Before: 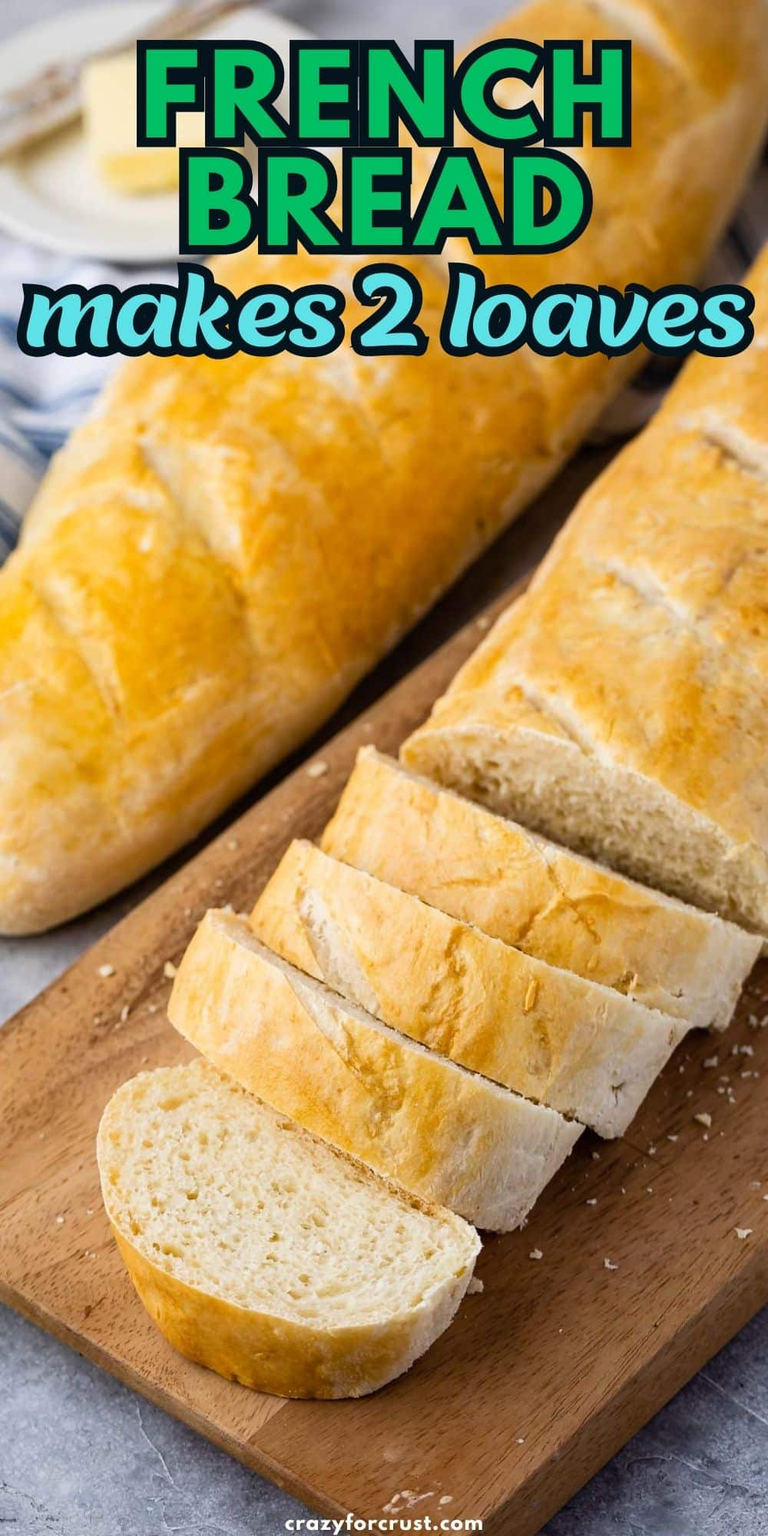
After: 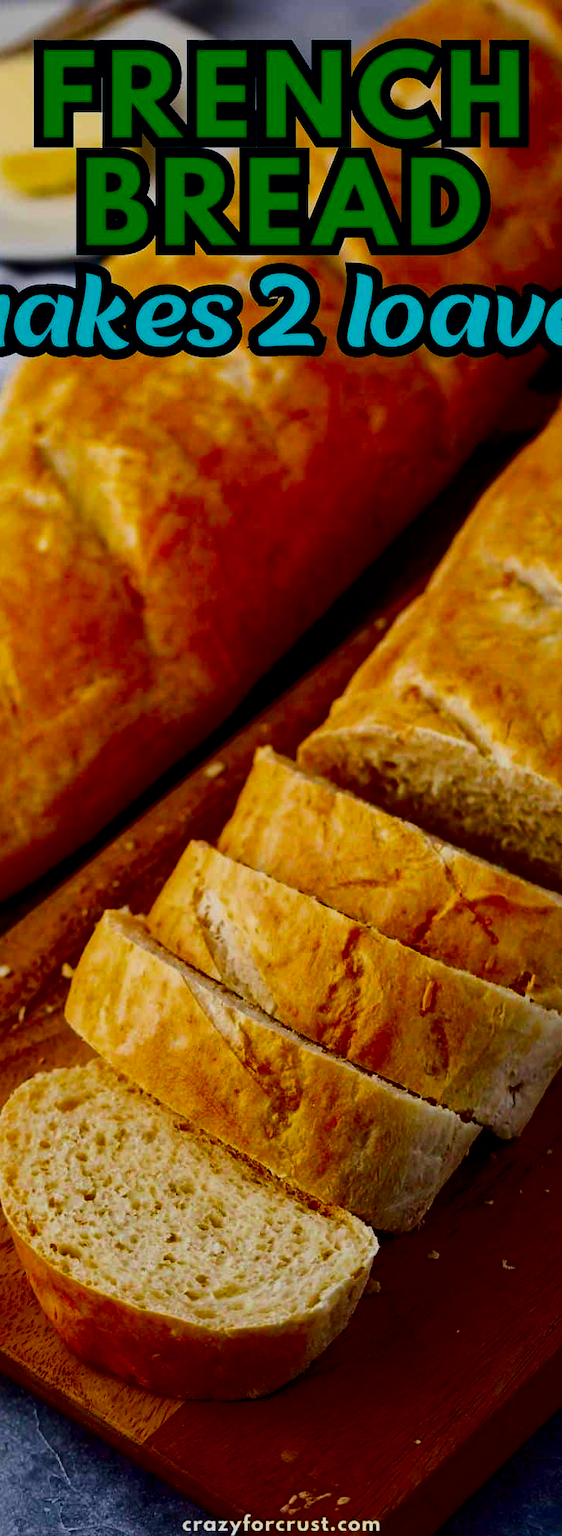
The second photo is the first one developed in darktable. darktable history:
local contrast: mode bilateral grid, contrast 19, coarseness 50, detail 130%, midtone range 0.2
filmic rgb: black relative exposure -16 EV, white relative exposure 6.26 EV, hardness 5.07, contrast 1.344, color science v6 (2022)
crop: left 13.498%, right 13.288%
contrast brightness saturation: brightness -0.989, saturation 0.982
